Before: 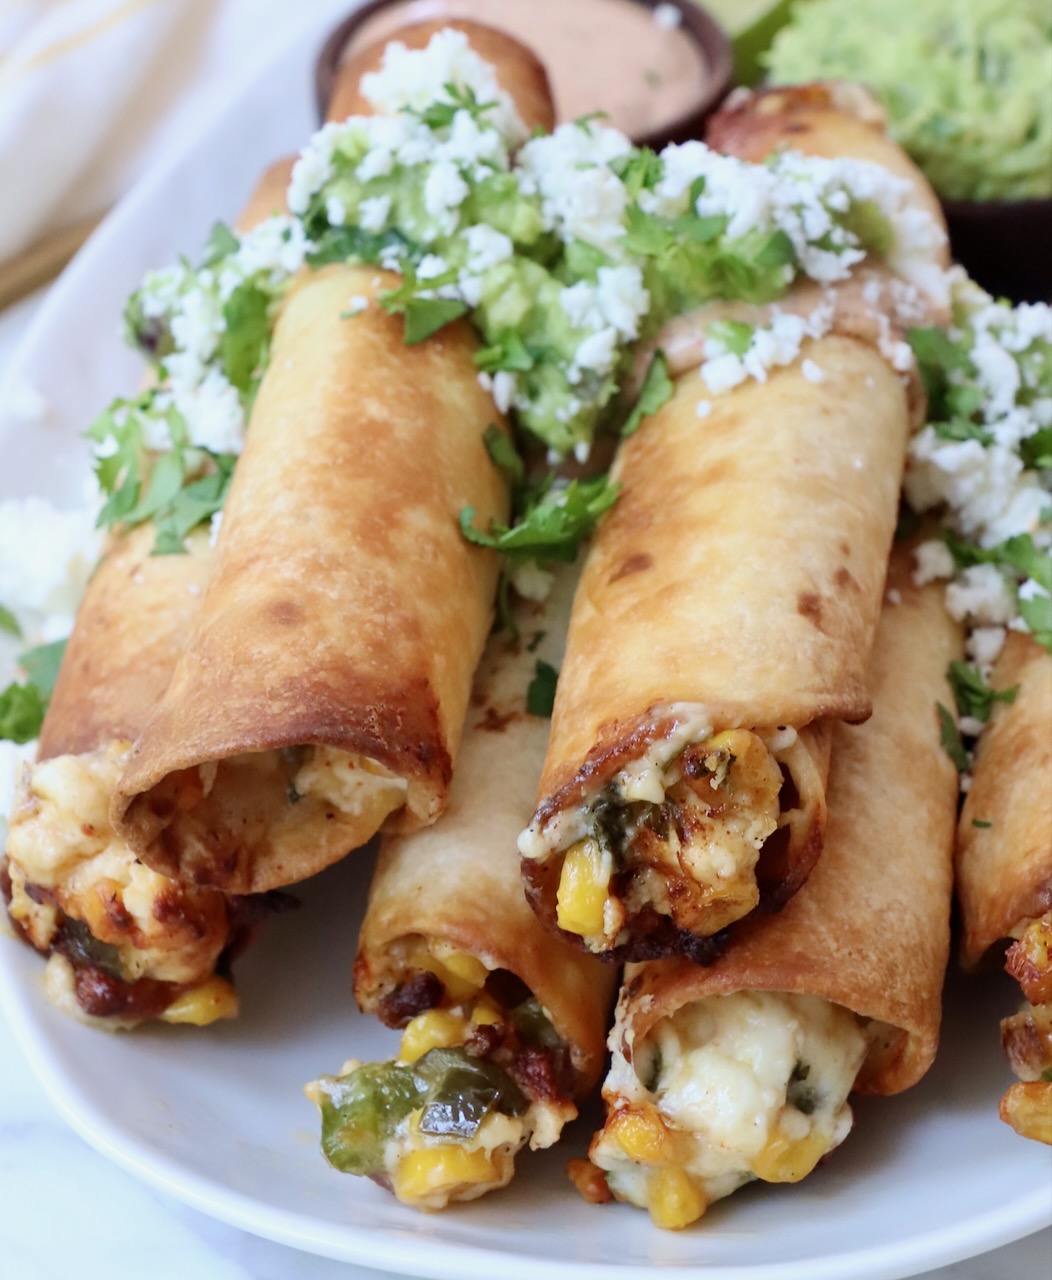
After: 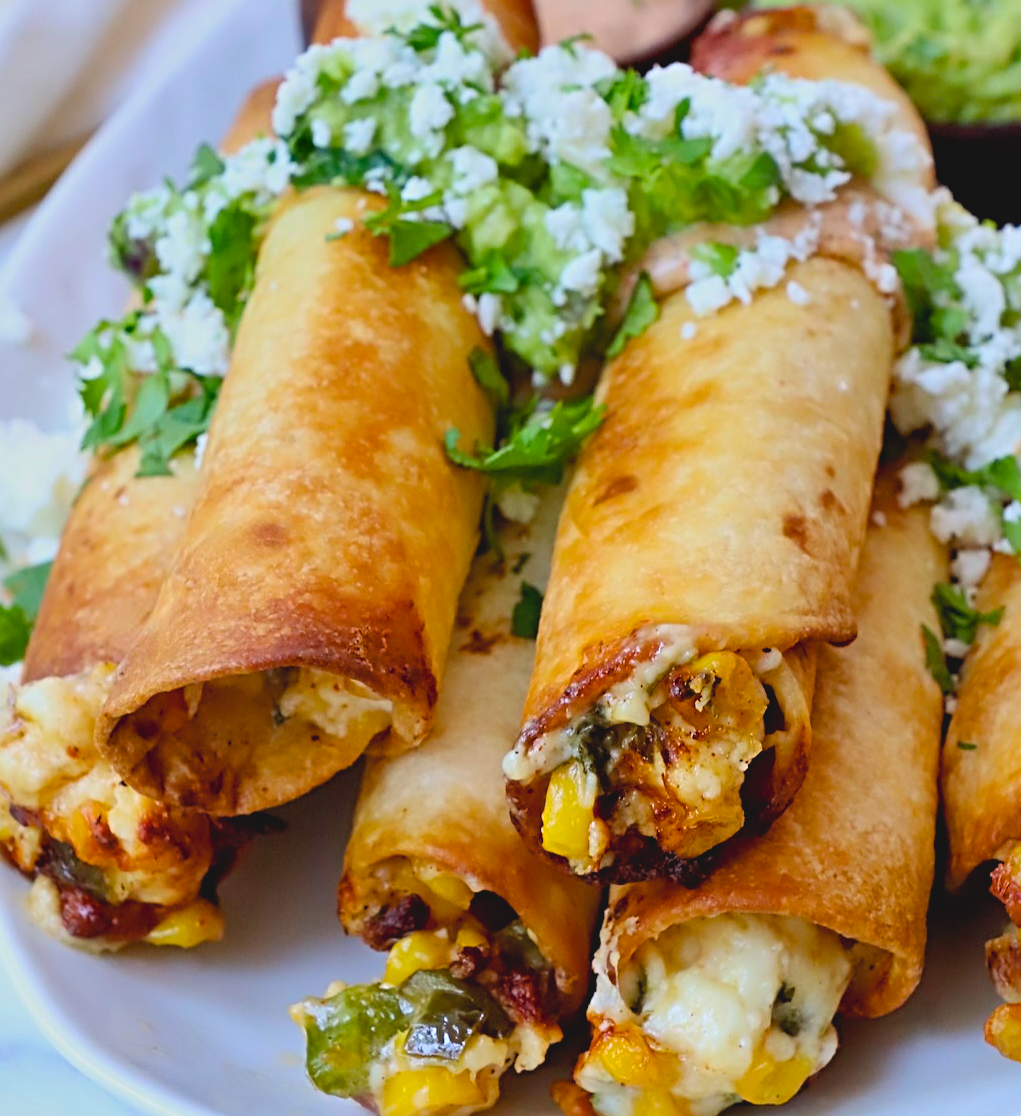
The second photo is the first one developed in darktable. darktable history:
sharpen: radius 4
contrast brightness saturation: contrast -0.1, brightness 0.05, saturation 0.08
shadows and highlights: low approximation 0.01, soften with gaussian
crop: left 1.507%, top 6.147%, right 1.379%, bottom 6.637%
color balance rgb: perceptual saturation grading › global saturation 30%, global vibrance 20%
color correction: saturation 0.99
